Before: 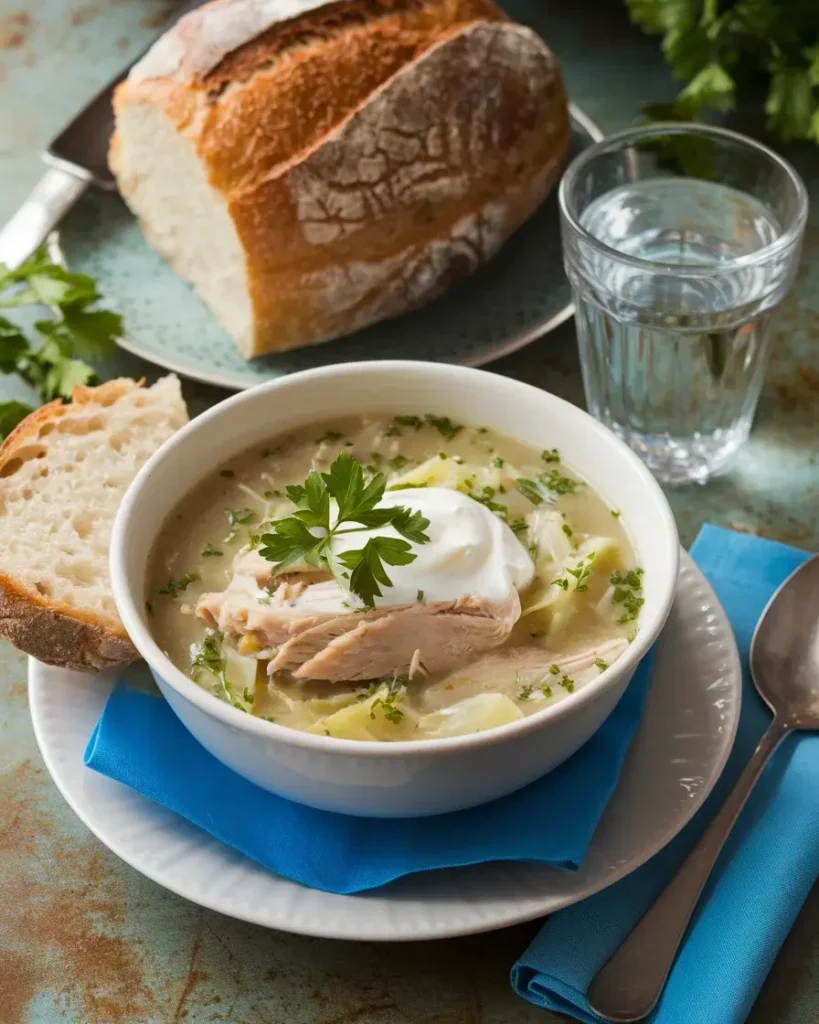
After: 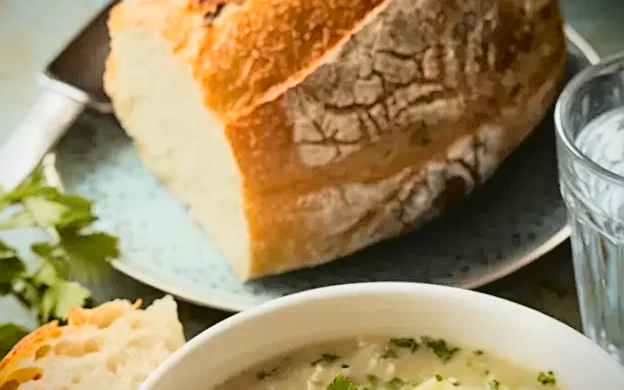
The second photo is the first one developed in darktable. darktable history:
crop: left 0.579%, top 7.627%, right 23.167%, bottom 54.275%
color zones: curves: ch0 [(0, 0.5) (0.143, 0.5) (0.286, 0.456) (0.429, 0.5) (0.571, 0.5) (0.714, 0.5) (0.857, 0.5) (1, 0.5)]; ch1 [(0, 0.5) (0.143, 0.5) (0.286, 0.422) (0.429, 0.5) (0.571, 0.5) (0.714, 0.5) (0.857, 0.5) (1, 0.5)]
sharpen: on, module defaults
vignetting: fall-off start 88.53%, fall-off radius 44.2%, saturation 0.376, width/height ratio 1.161
tone curve: curves: ch0 [(0, 0.013) (0.129, 0.1) (0.291, 0.375) (0.46, 0.576) (0.667, 0.78) (0.851, 0.903) (0.997, 0.951)]; ch1 [(0, 0) (0.353, 0.344) (0.45, 0.46) (0.498, 0.495) (0.528, 0.531) (0.563, 0.566) (0.592, 0.609) (0.657, 0.672) (1, 1)]; ch2 [(0, 0) (0.333, 0.346) (0.375, 0.375) (0.427, 0.44) (0.5, 0.501) (0.505, 0.505) (0.544, 0.573) (0.576, 0.615) (0.612, 0.644) (0.66, 0.715) (1, 1)], color space Lab, independent channels, preserve colors none
exposure: exposure 0.207 EV, compensate highlight preservation false
